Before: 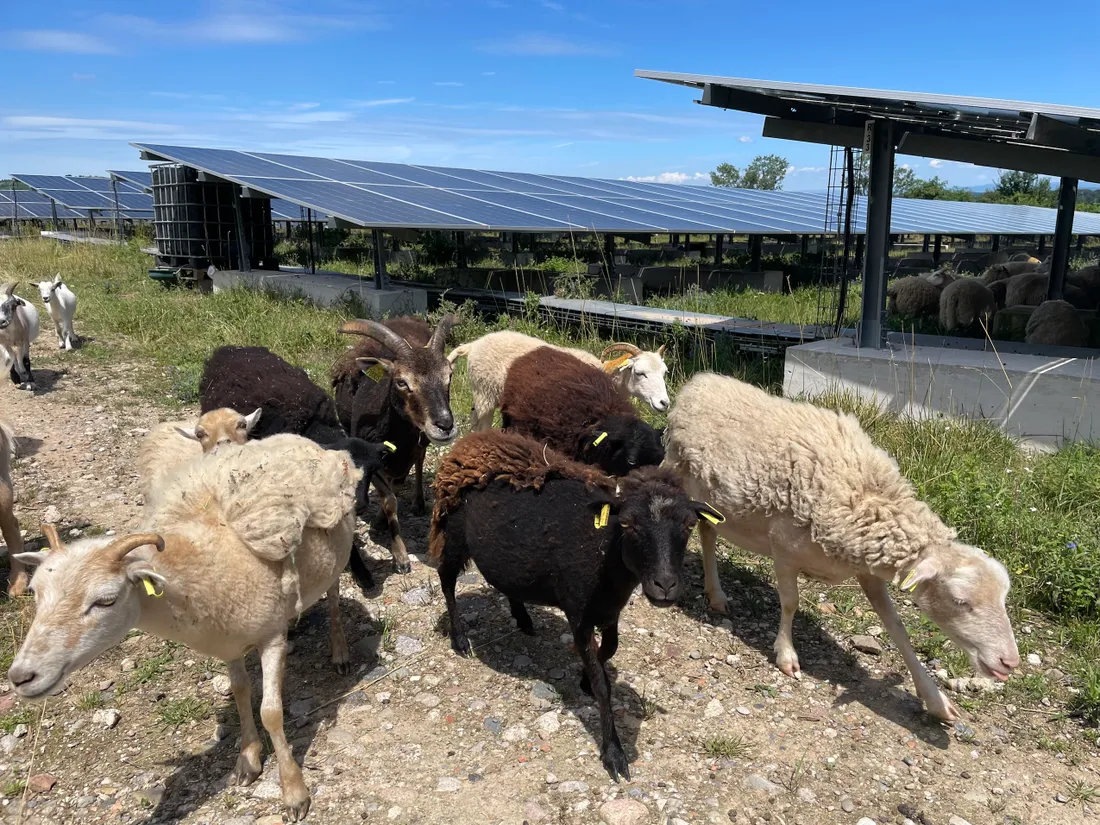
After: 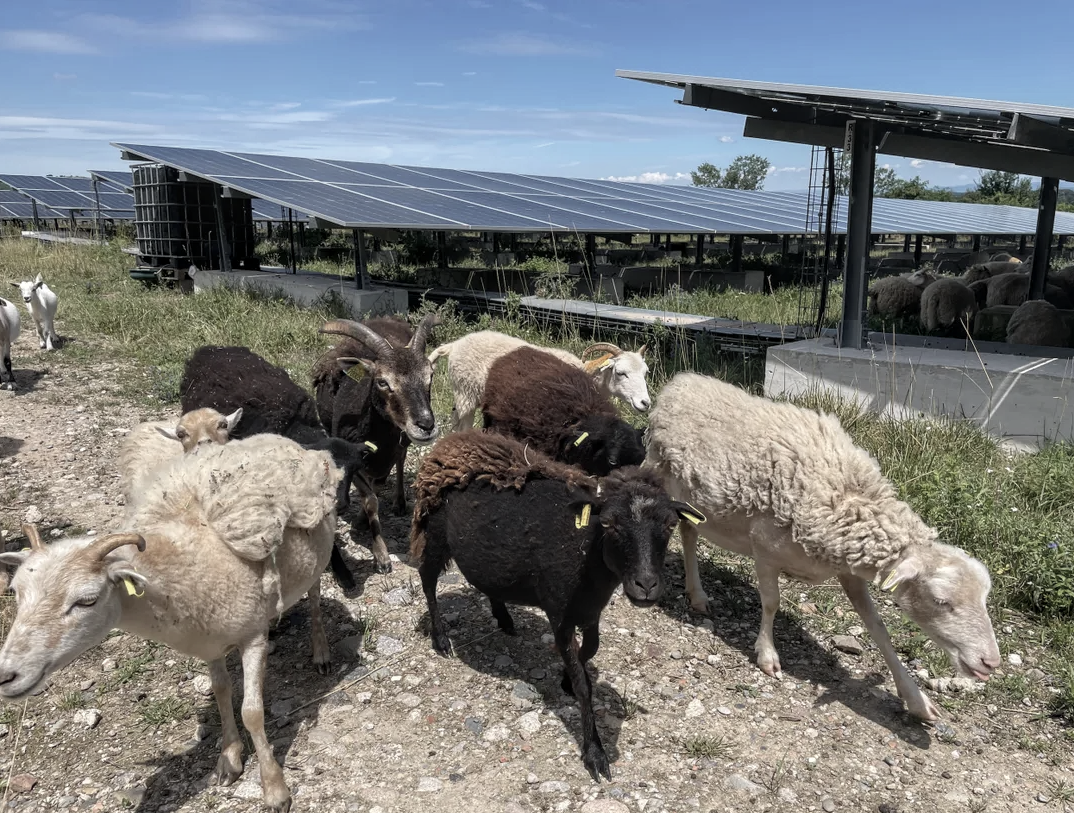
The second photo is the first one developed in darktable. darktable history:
crop and rotate: left 1.78%, right 0.533%, bottom 1.354%
contrast brightness saturation: contrast -0.043, saturation -0.409
local contrast: on, module defaults
